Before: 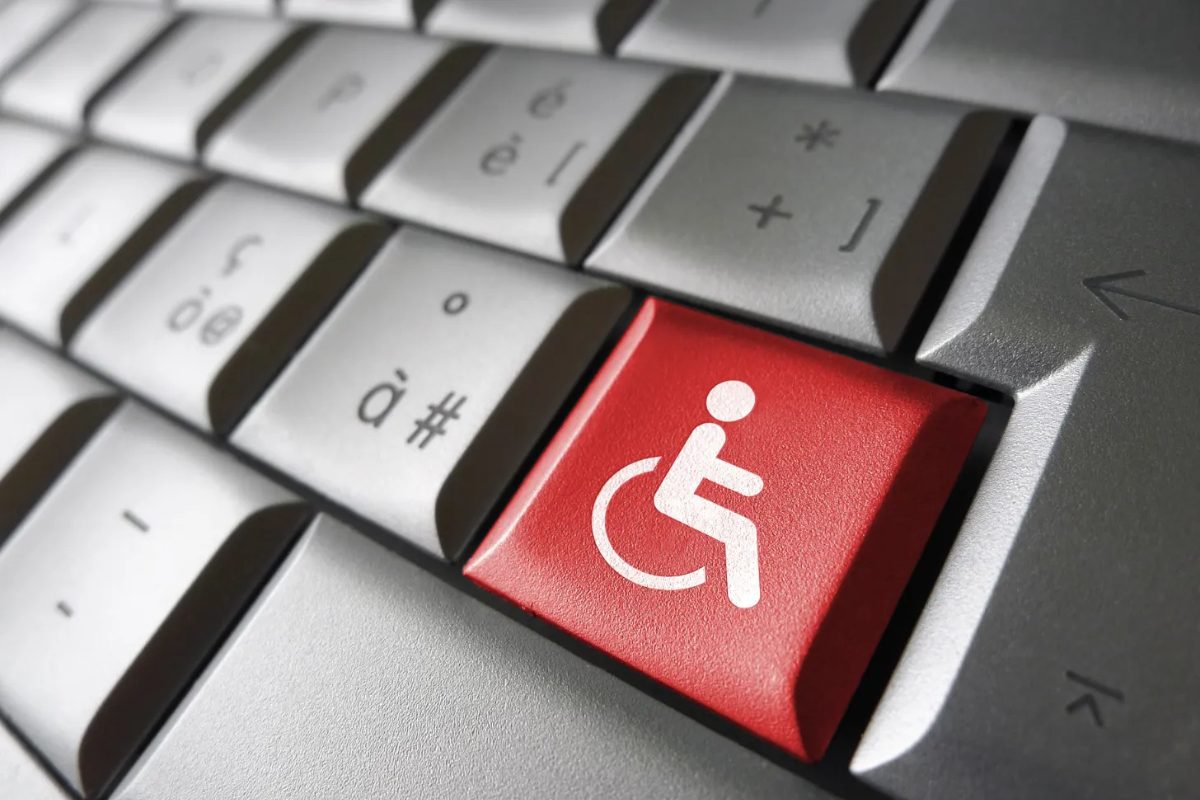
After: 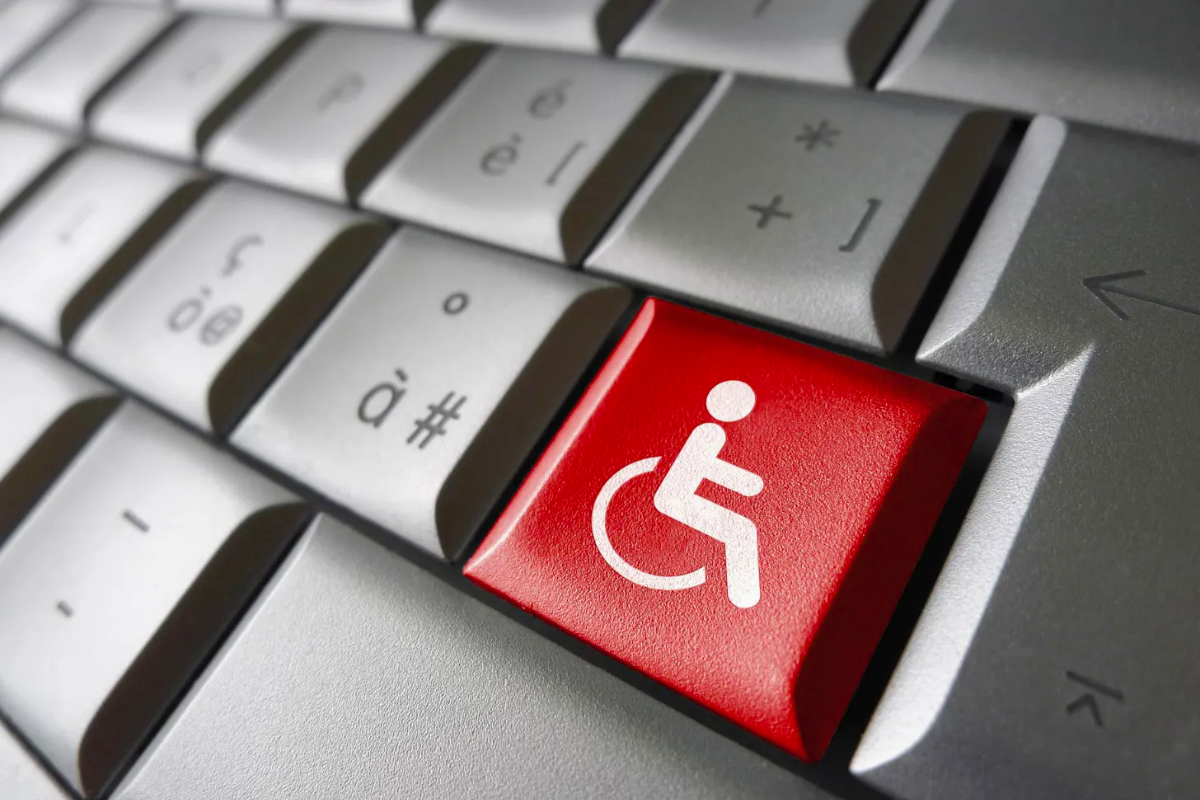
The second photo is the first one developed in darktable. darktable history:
color balance rgb: linear chroma grading › shadows -8%, linear chroma grading › global chroma 10%, perceptual saturation grading › global saturation 2%, perceptual saturation grading › highlights -2%, perceptual saturation grading › mid-tones 4%, perceptual saturation grading › shadows 8%, perceptual brilliance grading › global brilliance 2%, perceptual brilliance grading › highlights -4%, global vibrance 16%, saturation formula JzAzBz (2021)
shadows and highlights: shadows 25, highlights -25
